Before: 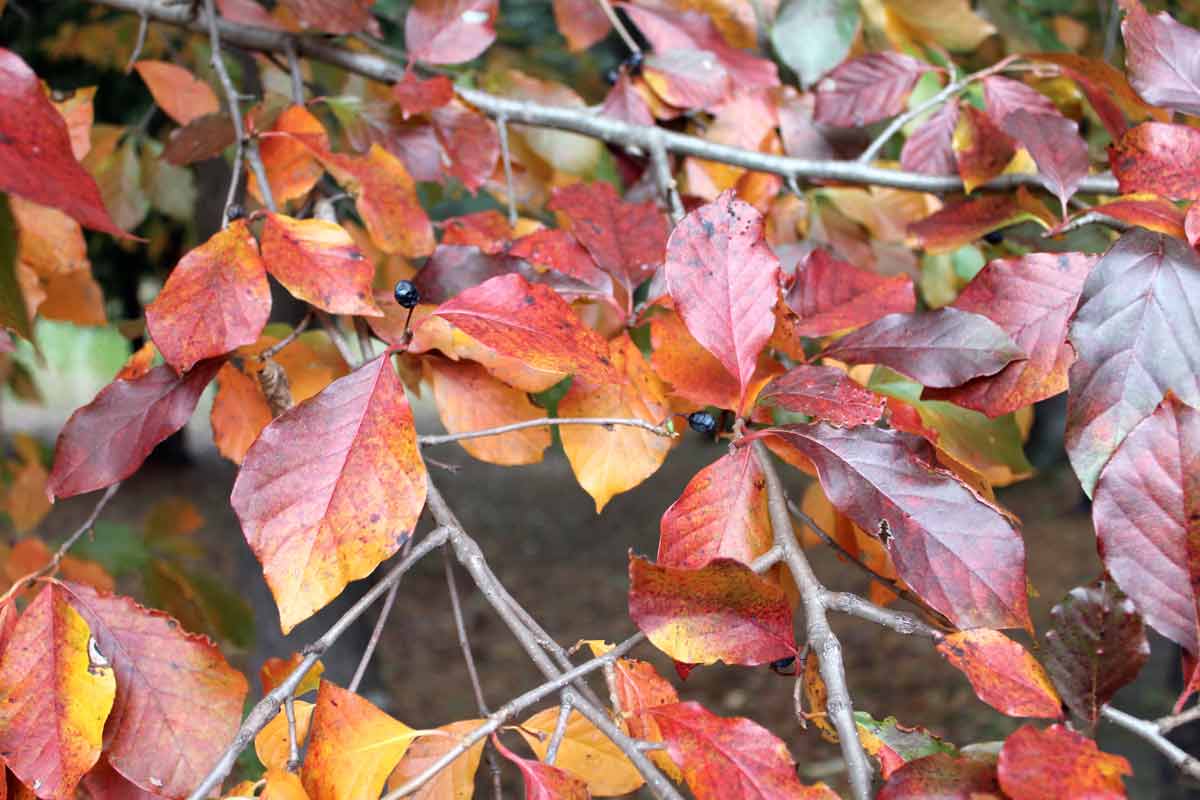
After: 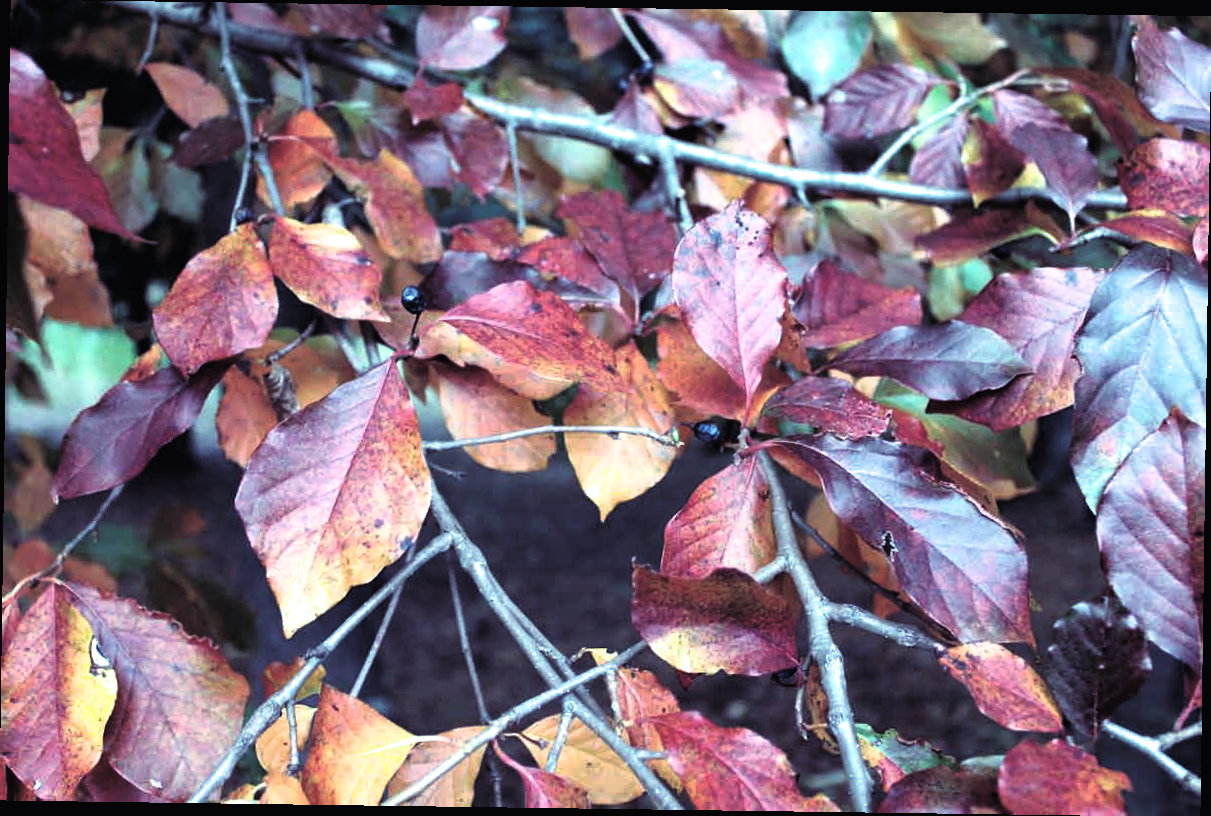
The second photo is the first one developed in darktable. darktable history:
filmic rgb: black relative exposure -3.63 EV, white relative exposure 2.16 EV, hardness 3.62
rotate and perspective: rotation 0.8°, automatic cropping off
rgb curve: curves: ch0 [(0, 0.186) (0.314, 0.284) (0.576, 0.466) (0.805, 0.691) (0.936, 0.886)]; ch1 [(0, 0.186) (0.314, 0.284) (0.581, 0.534) (0.771, 0.746) (0.936, 0.958)]; ch2 [(0, 0.216) (0.275, 0.39) (1, 1)], mode RGB, independent channels, compensate middle gray true, preserve colors none
